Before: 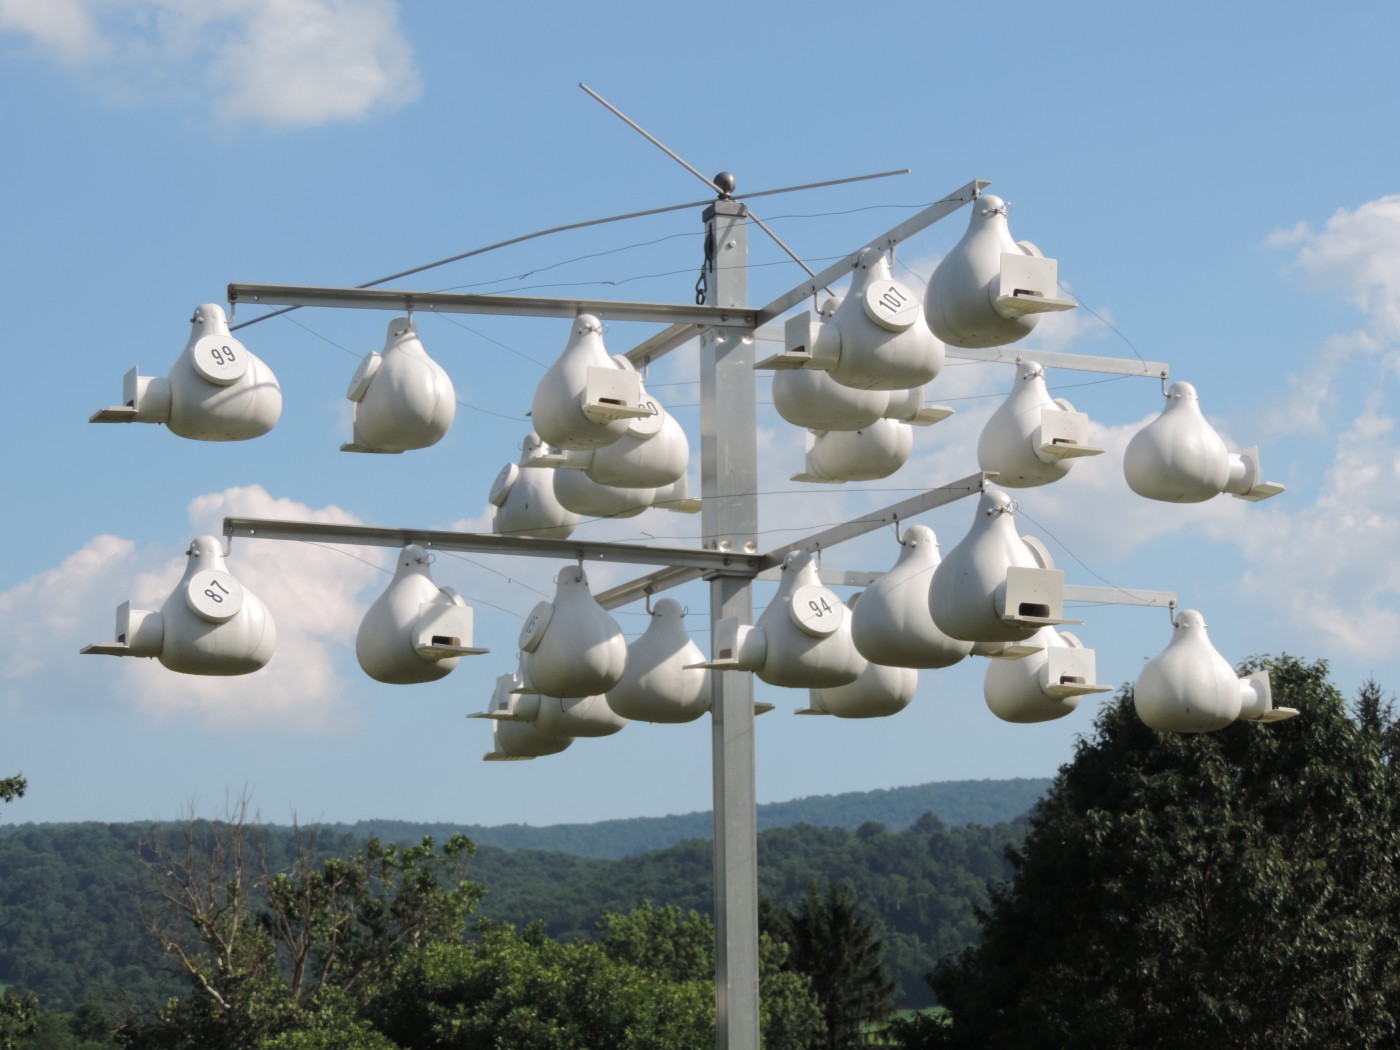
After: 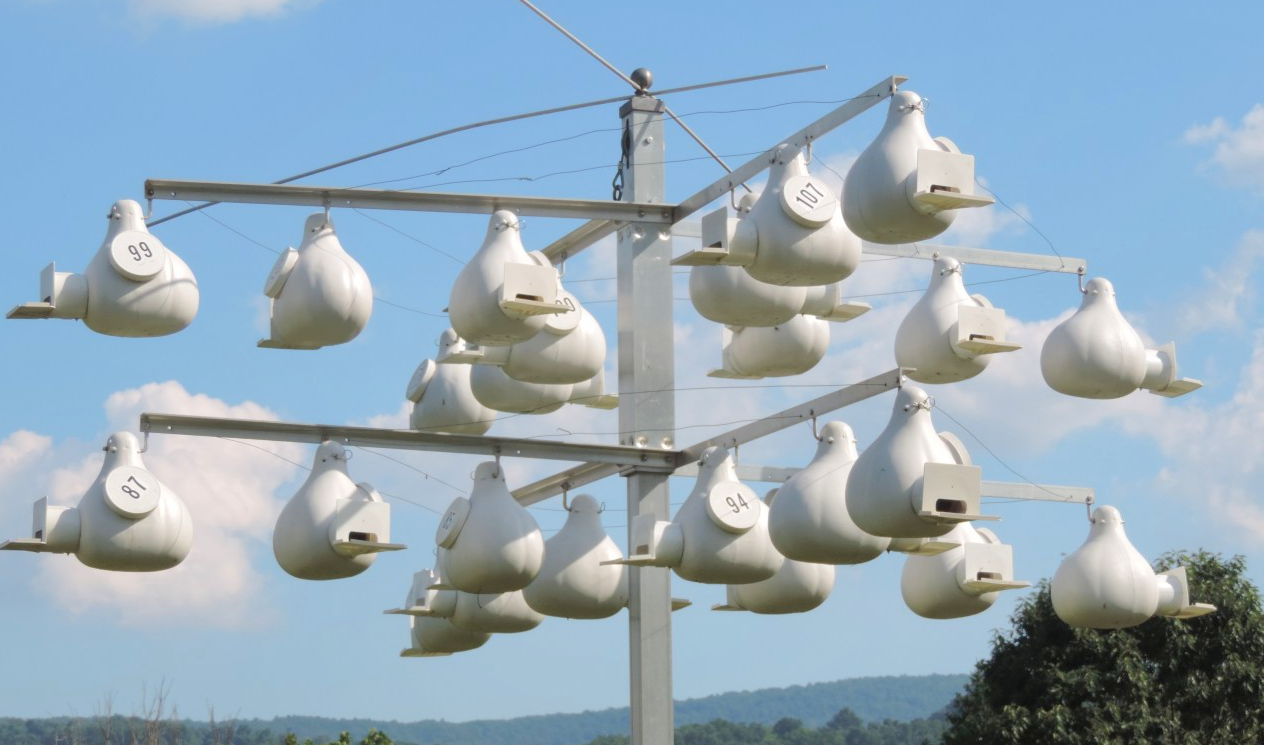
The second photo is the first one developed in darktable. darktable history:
tone curve: curves: ch0 [(0, 0) (0.003, 0.004) (0.011, 0.014) (0.025, 0.032) (0.044, 0.057) (0.069, 0.089) (0.1, 0.128) (0.136, 0.174) (0.177, 0.227) (0.224, 0.287) (0.277, 0.354) (0.335, 0.427) (0.399, 0.507) (0.468, 0.582) (0.543, 0.653) (0.623, 0.726) (0.709, 0.799) (0.801, 0.876) (0.898, 0.937) (1, 1)], color space Lab, linked channels, preserve colors none
crop: left 5.968%, top 9.965%, right 3.683%, bottom 19.051%
shadows and highlights: on, module defaults
